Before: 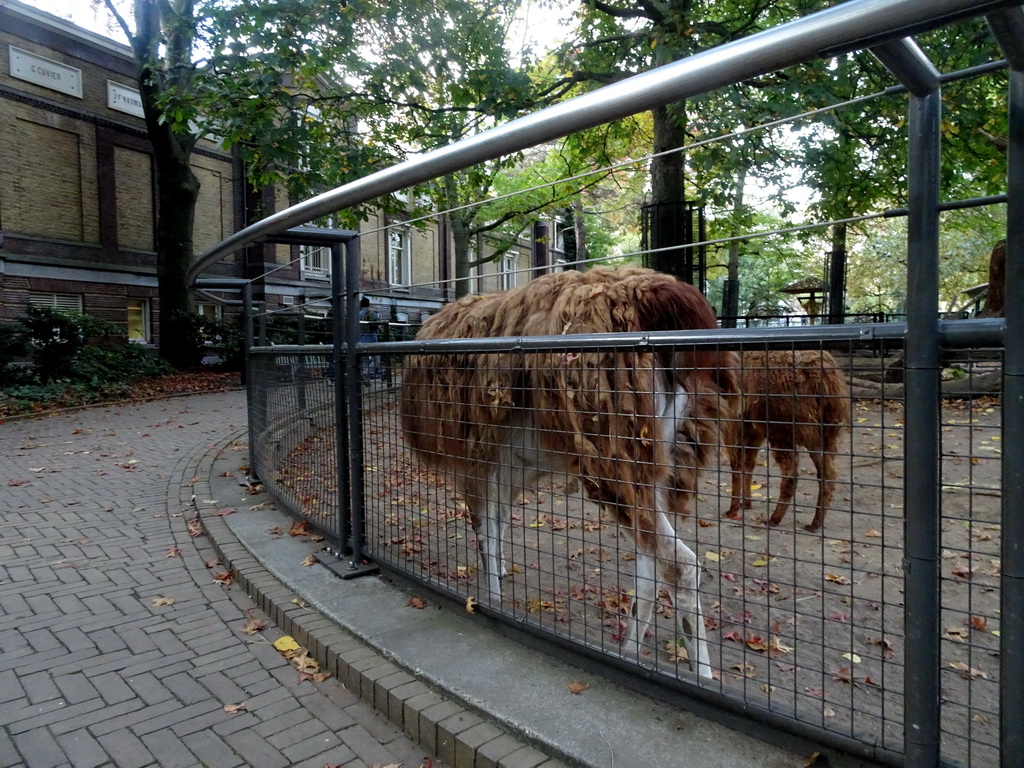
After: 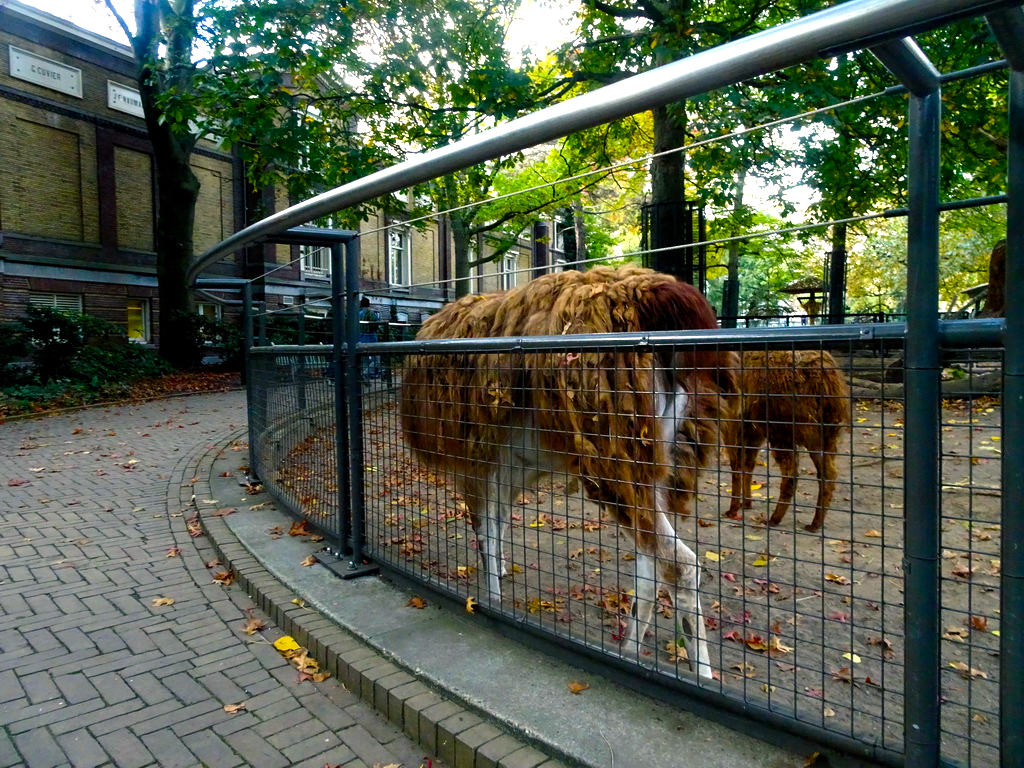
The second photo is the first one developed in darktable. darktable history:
color balance rgb: shadows lift › luminance -7.815%, shadows lift › chroma 2.23%, shadows lift › hue 164.44°, highlights gain › chroma 2.971%, highlights gain › hue 76.51°, linear chroma grading › global chroma 14.868%, perceptual saturation grading › global saturation 36.412%, perceptual saturation grading › shadows 35.772%, perceptual brilliance grading › global brilliance -5.126%, perceptual brilliance grading › highlights 23.809%, perceptual brilliance grading › mid-tones 7.071%, perceptual brilliance grading › shadows -5.046%
